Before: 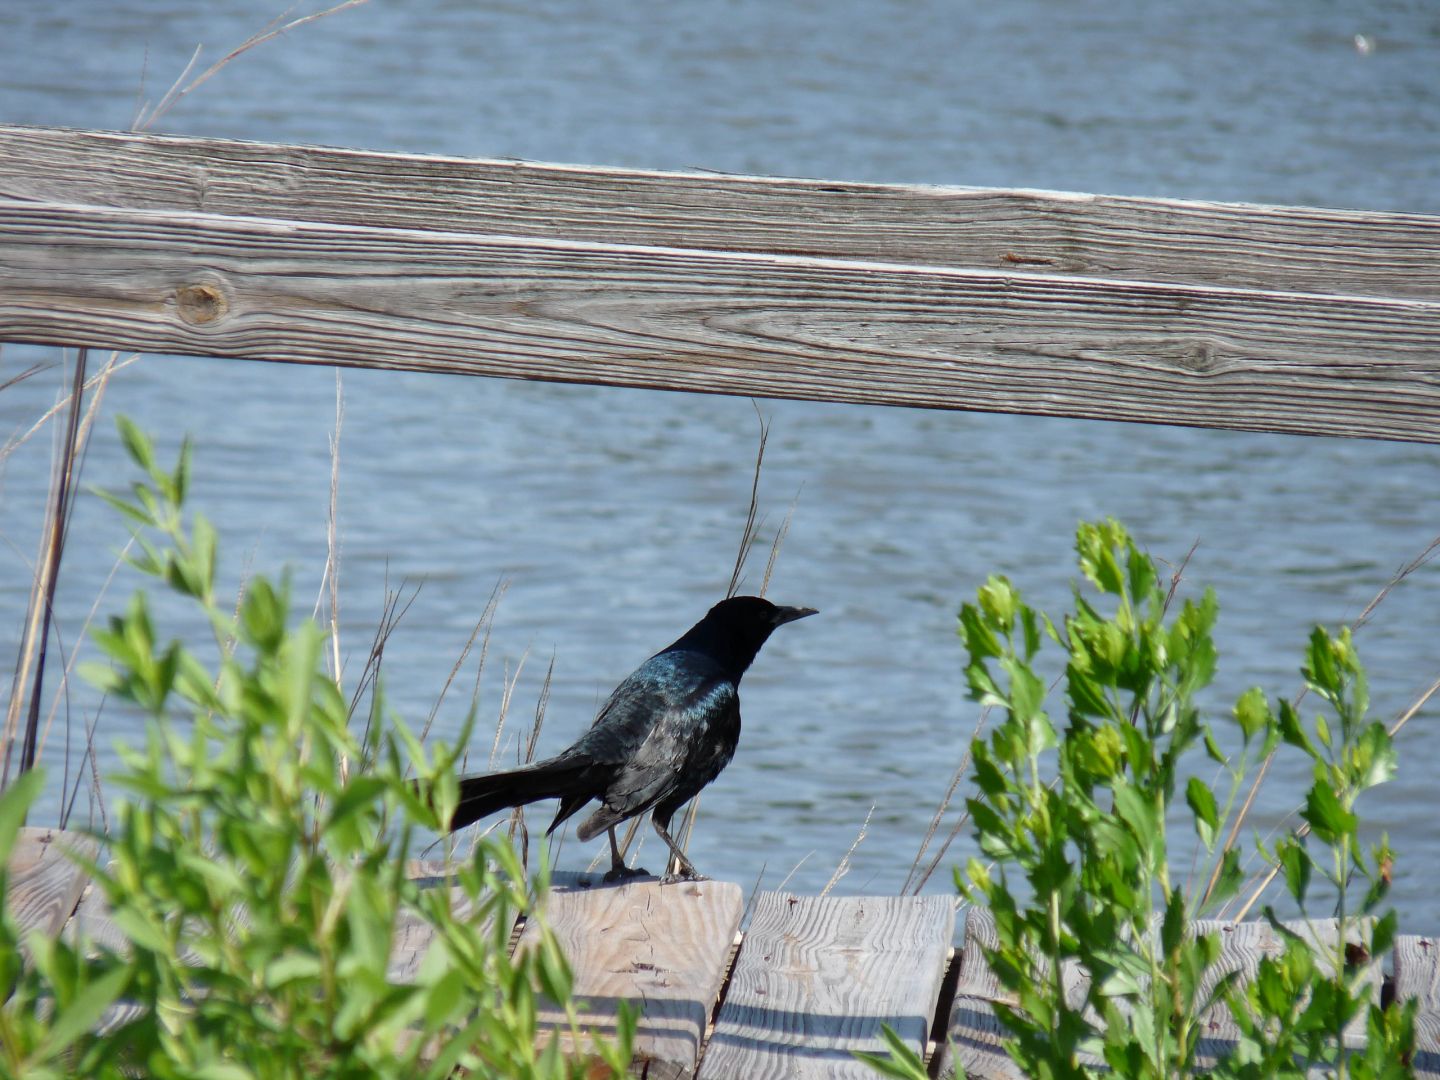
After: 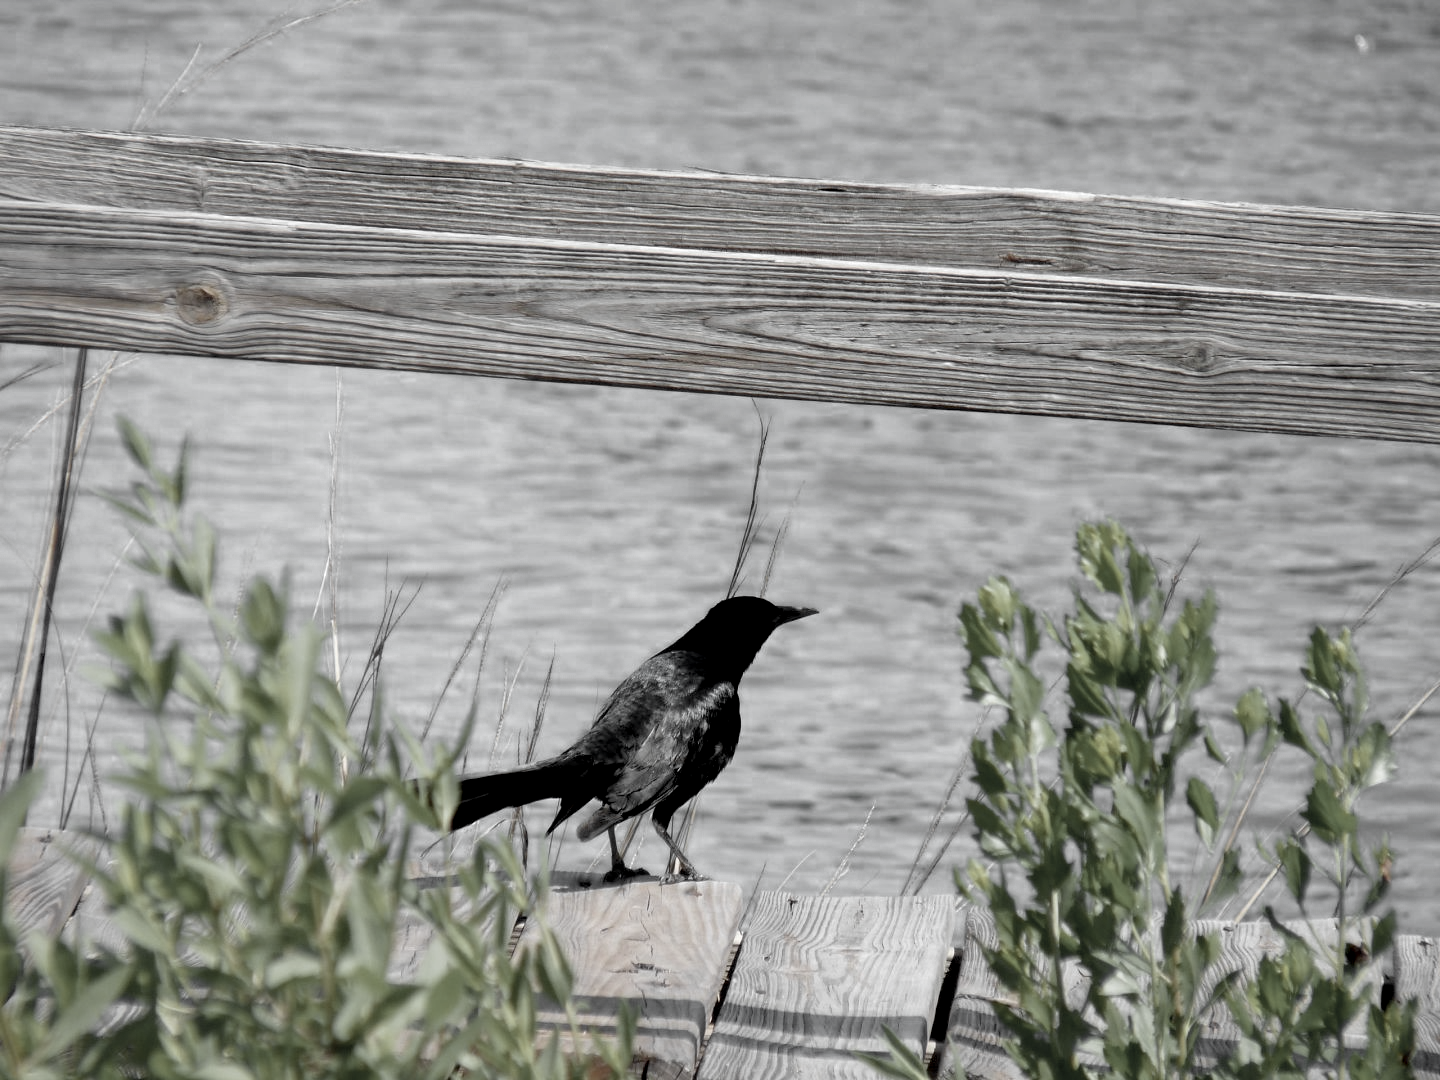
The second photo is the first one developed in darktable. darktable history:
exposure: black level correction 0.01, exposure 0.008 EV, compensate highlight preservation false
color zones: curves: ch0 [(0, 0.613) (0.01, 0.613) (0.245, 0.448) (0.498, 0.529) (0.642, 0.665) (0.879, 0.777) (0.99, 0.613)]; ch1 [(0, 0.035) (0.121, 0.189) (0.259, 0.197) (0.415, 0.061) (0.589, 0.022) (0.732, 0.022) (0.857, 0.026) (0.991, 0.053)]
